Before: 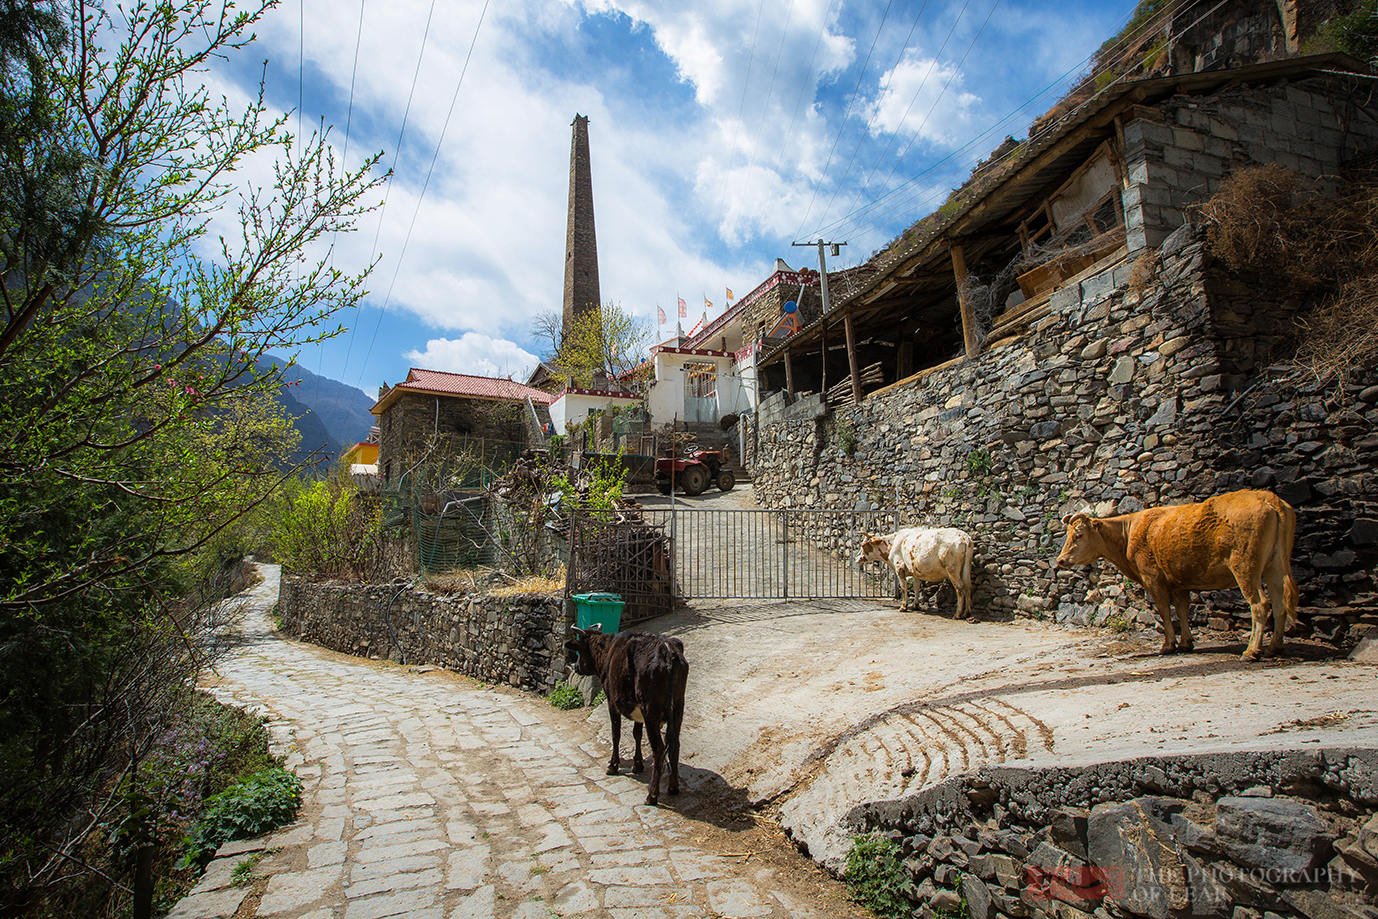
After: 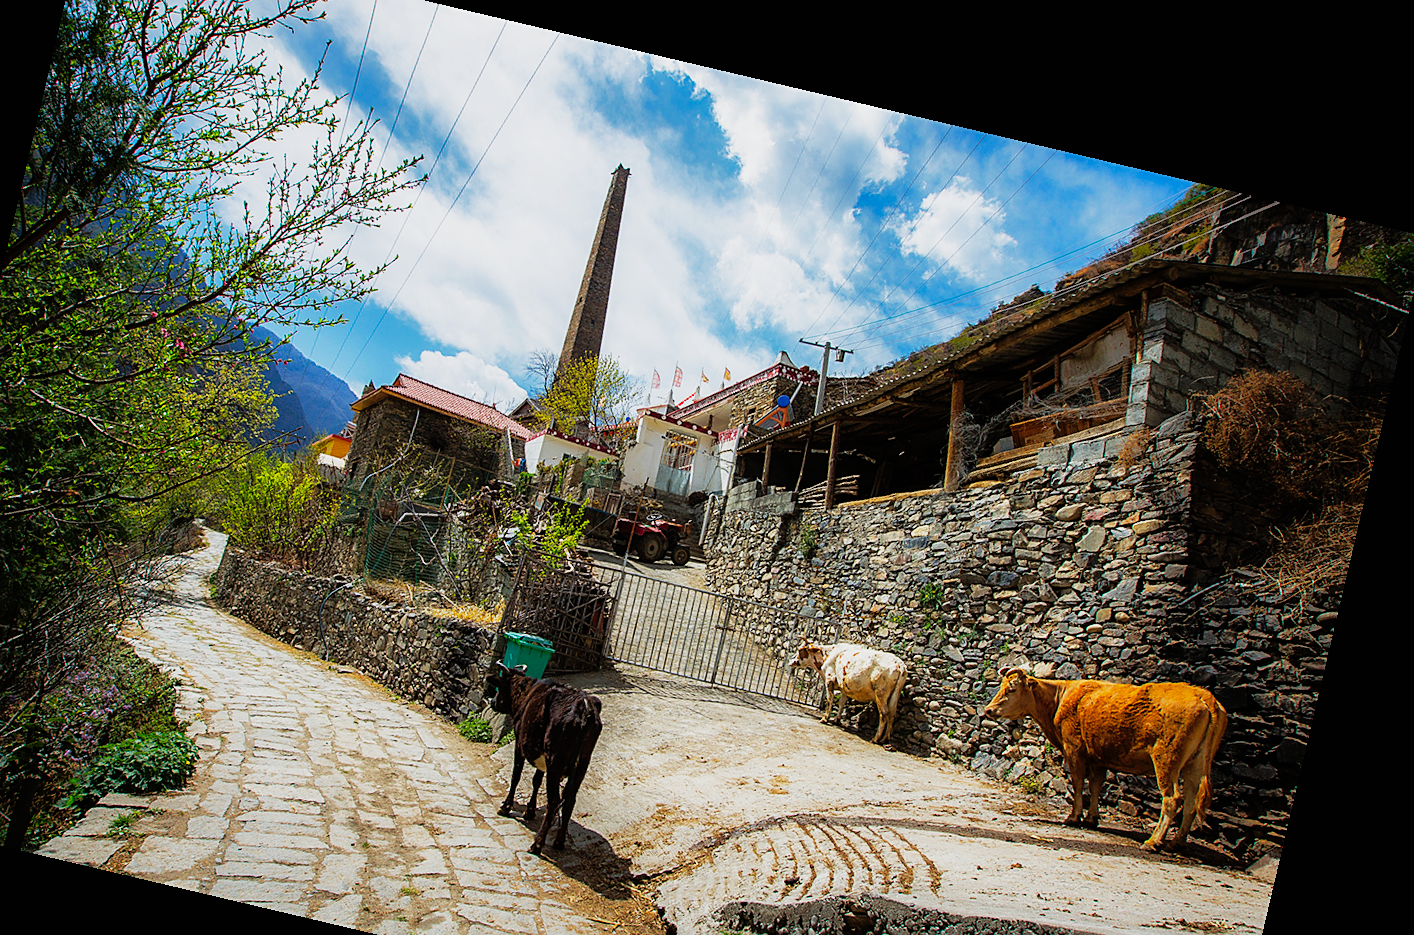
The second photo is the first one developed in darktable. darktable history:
crop: left 8.155%, top 6.611%, bottom 15.385%
sigmoid: contrast 1.93, skew 0.29, preserve hue 0%
sharpen: radius 1.864, amount 0.398, threshold 1.271
rotate and perspective: rotation 13.27°, automatic cropping off
shadows and highlights: on, module defaults
